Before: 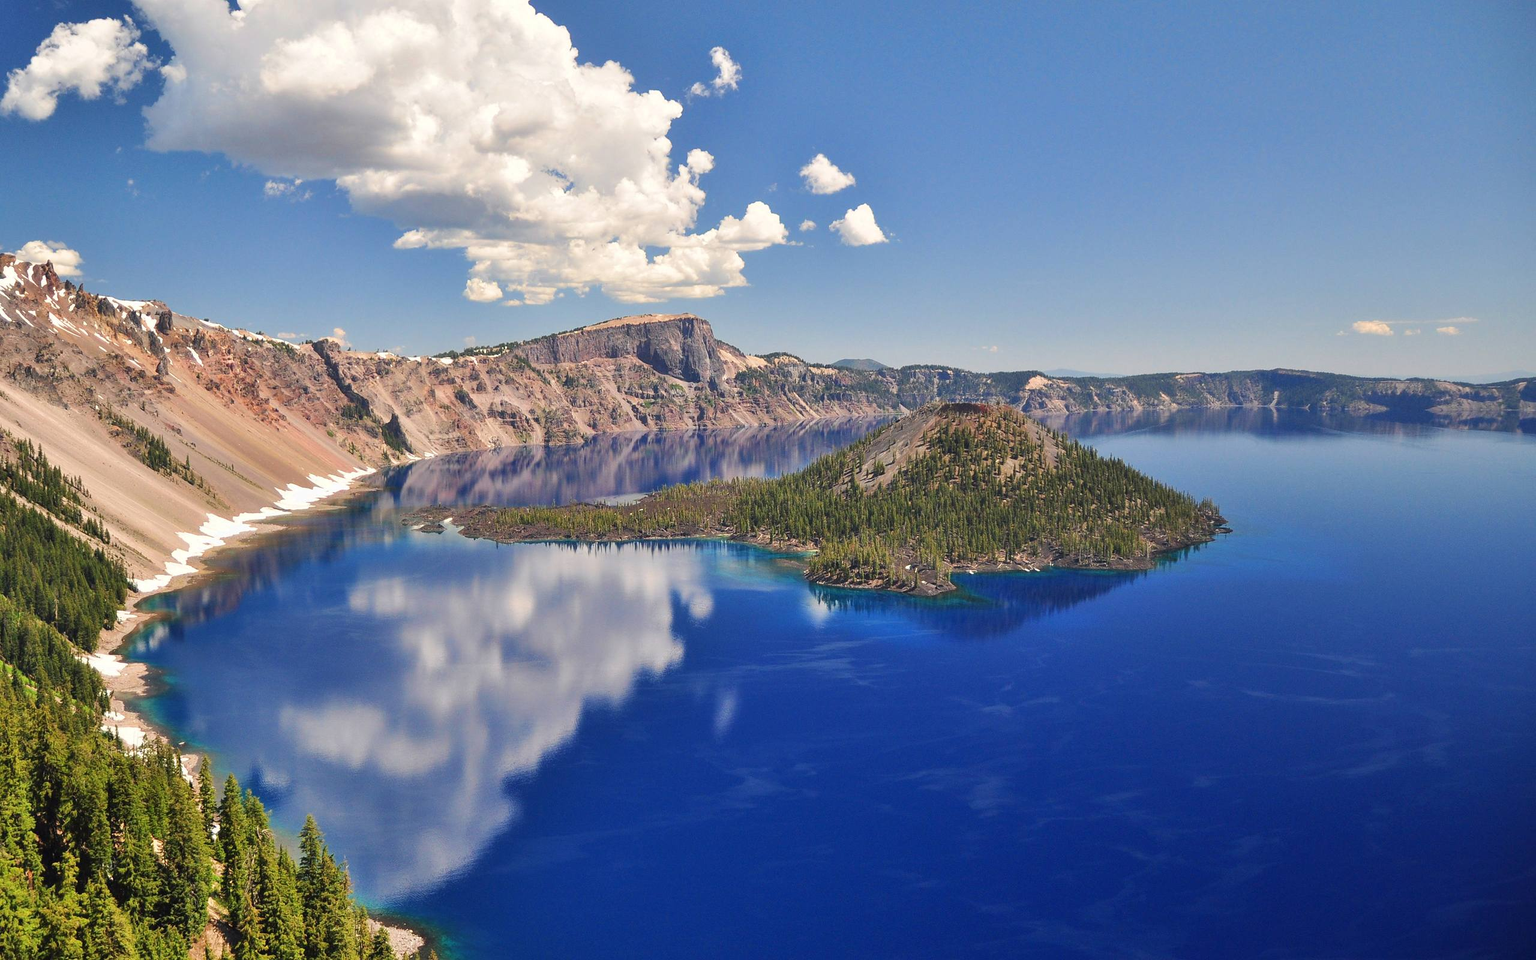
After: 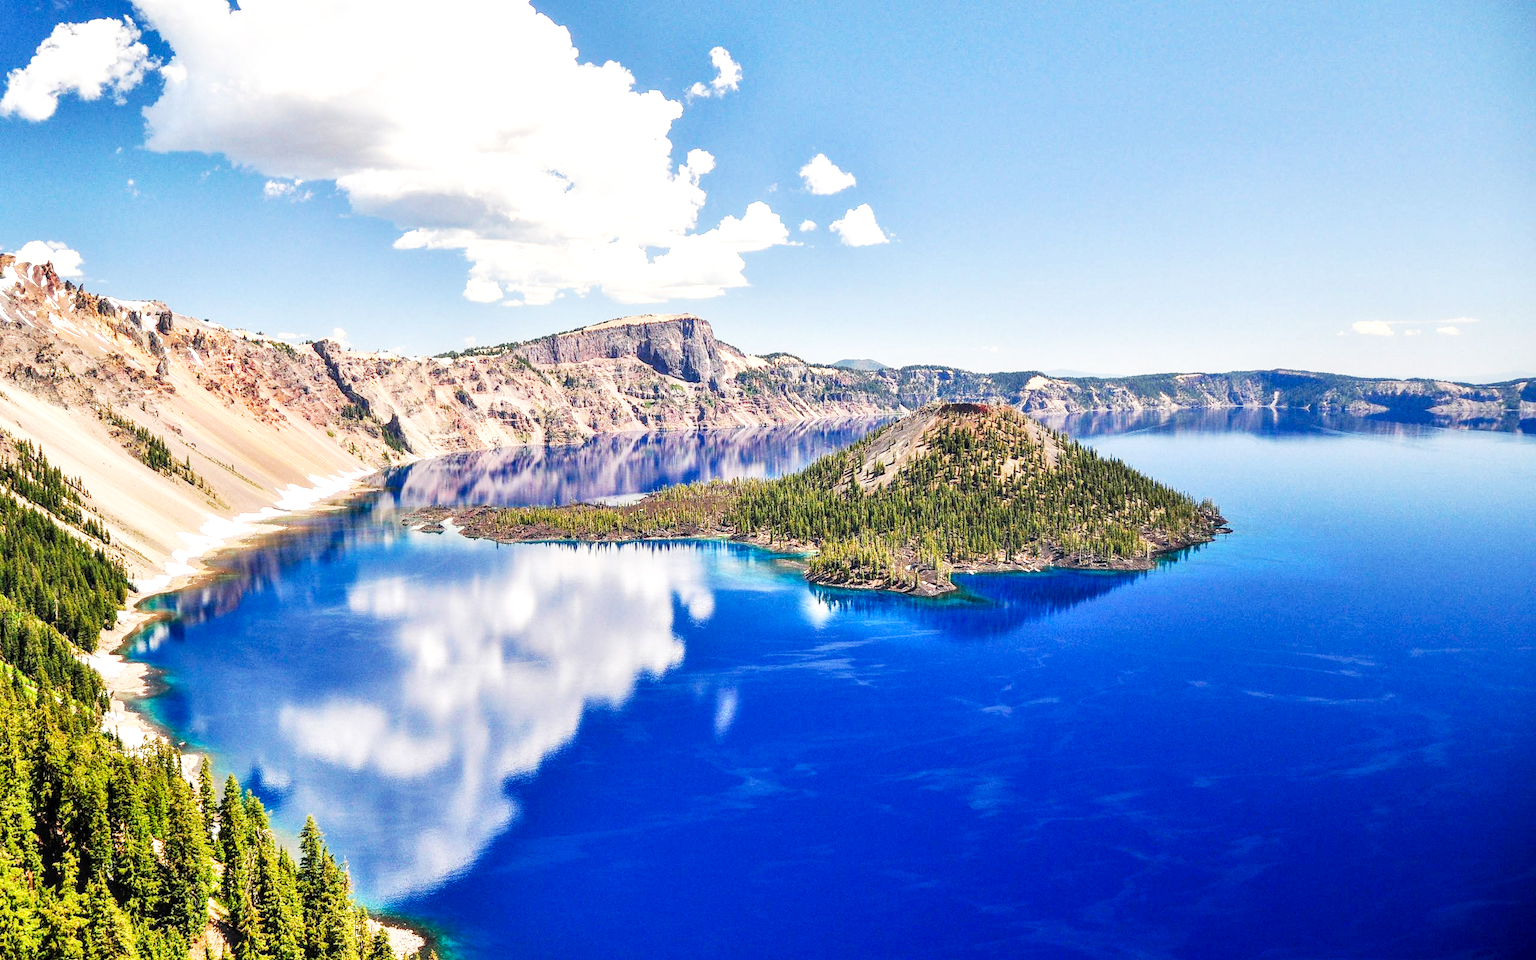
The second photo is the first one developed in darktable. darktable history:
local contrast: detail 130%
base curve: curves: ch0 [(0, 0) (0.007, 0.004) (0.027, 0.03) (0.046, 0.07) (0.207, 0.54) (0.442, 0.872) (0.673, 0.972) (1, 1)], preserve colors none
exposure: black level correction 0.002, exposure -0.1 EV, compensate highlight preservation false
